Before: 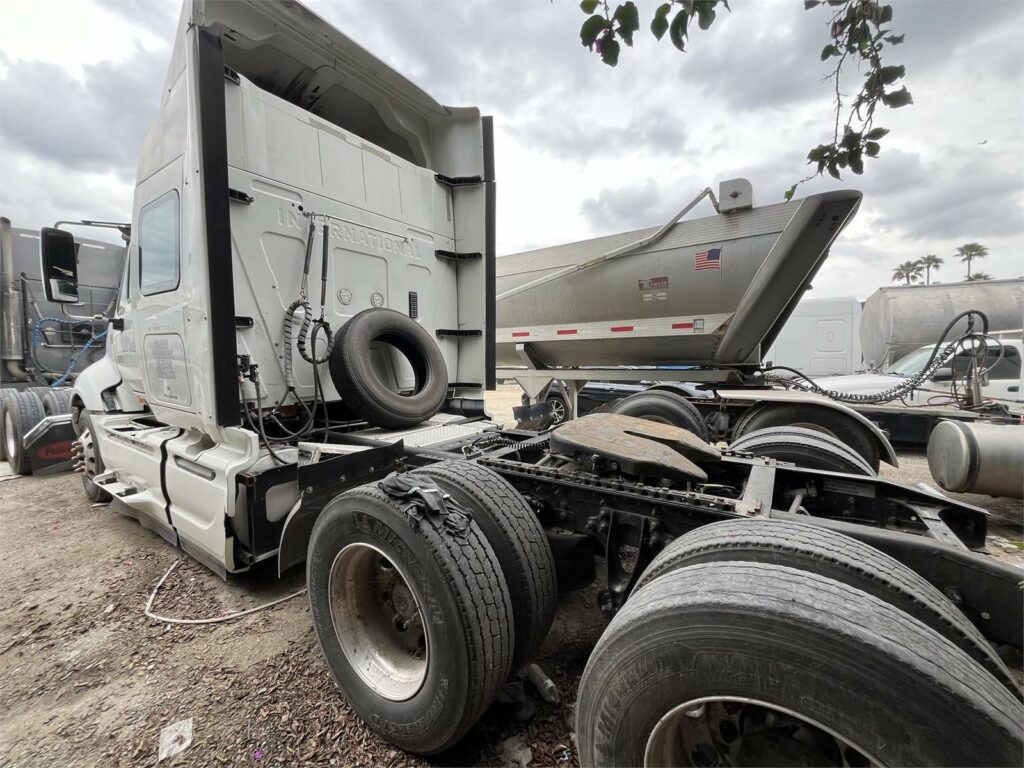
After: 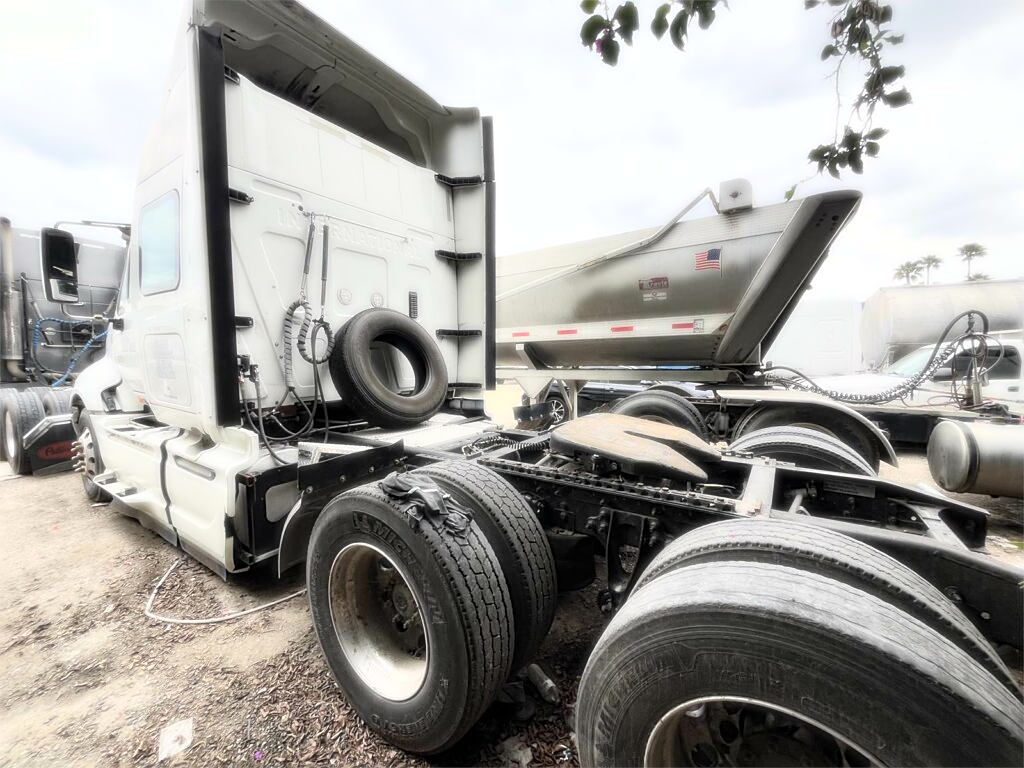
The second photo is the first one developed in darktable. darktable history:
bloom: size 0%, threshold 54.82%, strength 8.31%
sharpen: on, module defaults
